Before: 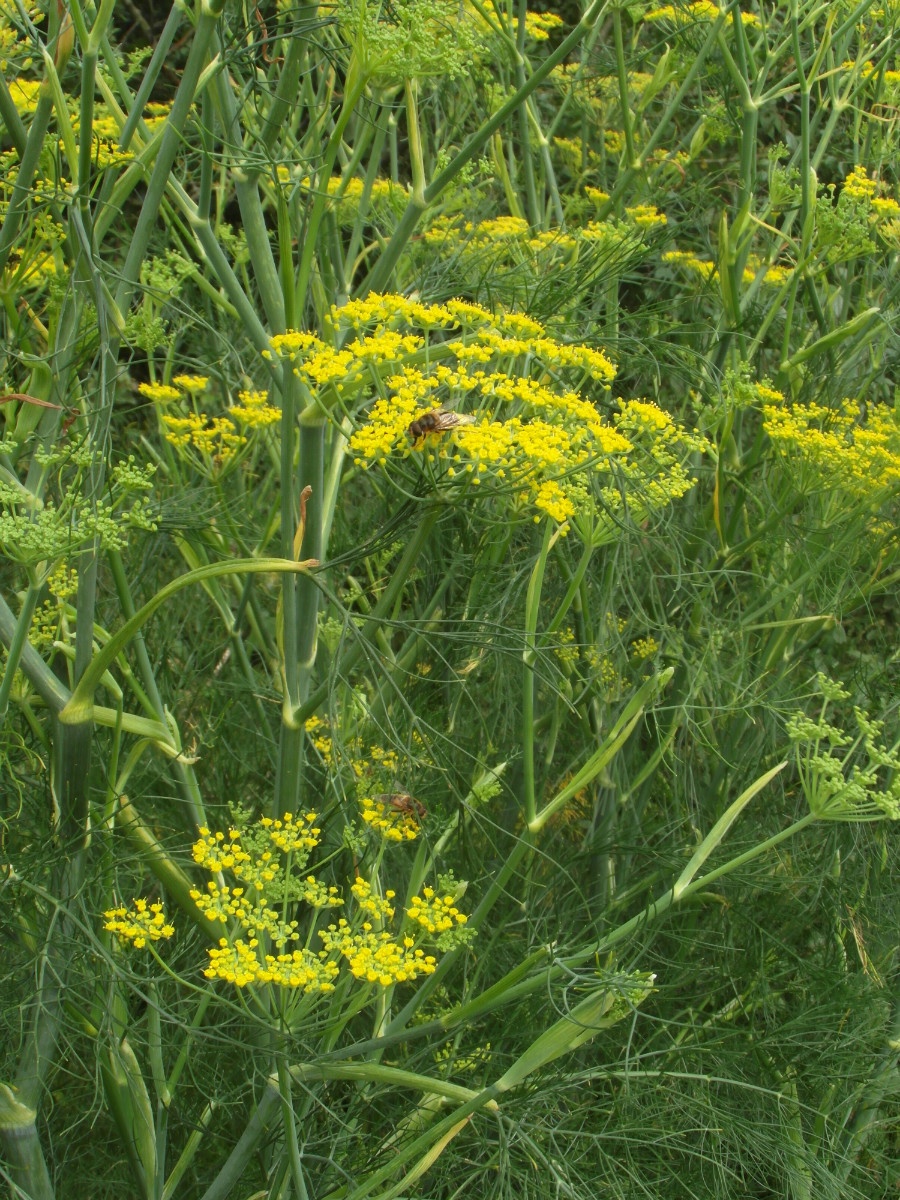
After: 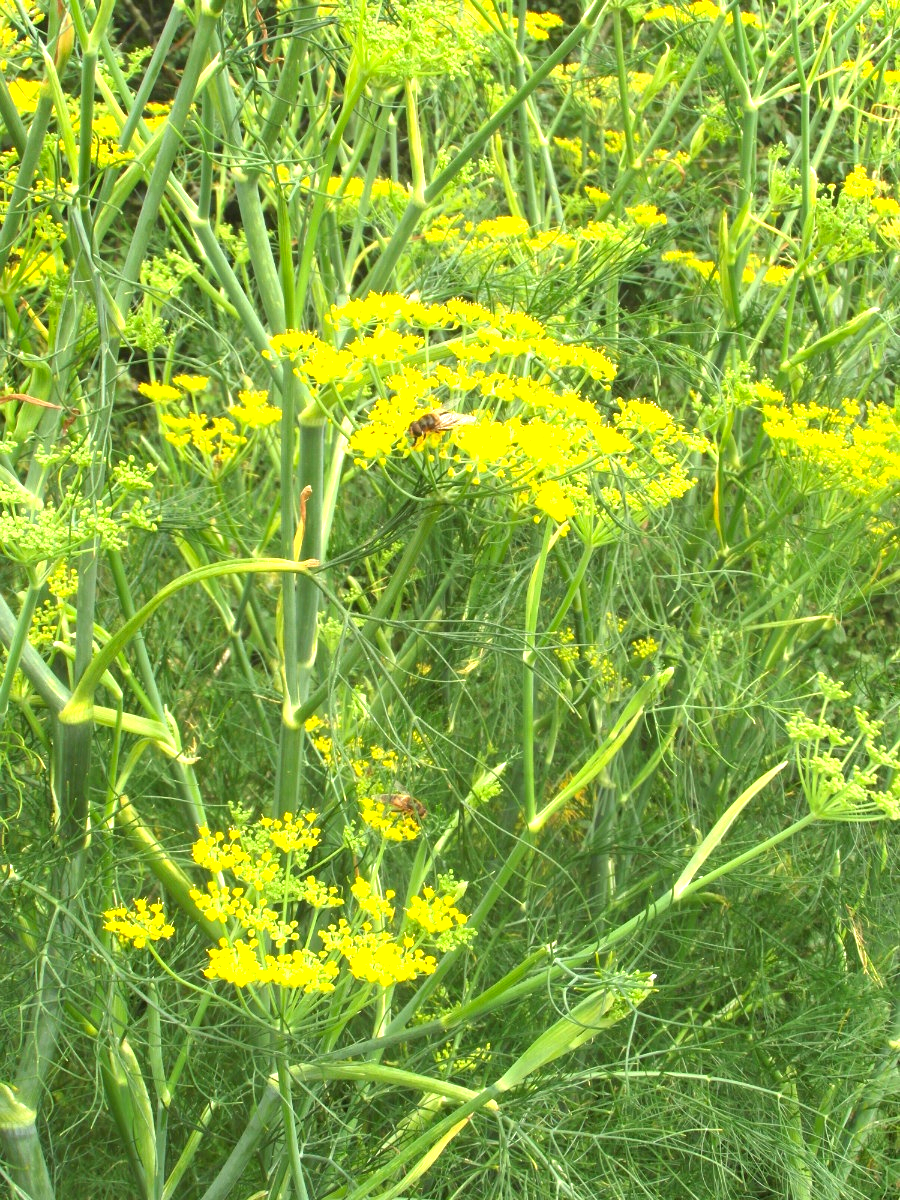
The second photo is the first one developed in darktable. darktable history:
exposure: black level correction 0, exposure 1.45 EV, compensate exposure bias true, compensate highlight preservation false
color correction: highlights a* 0.934, highlights b* 2.87, saturation 1.06
